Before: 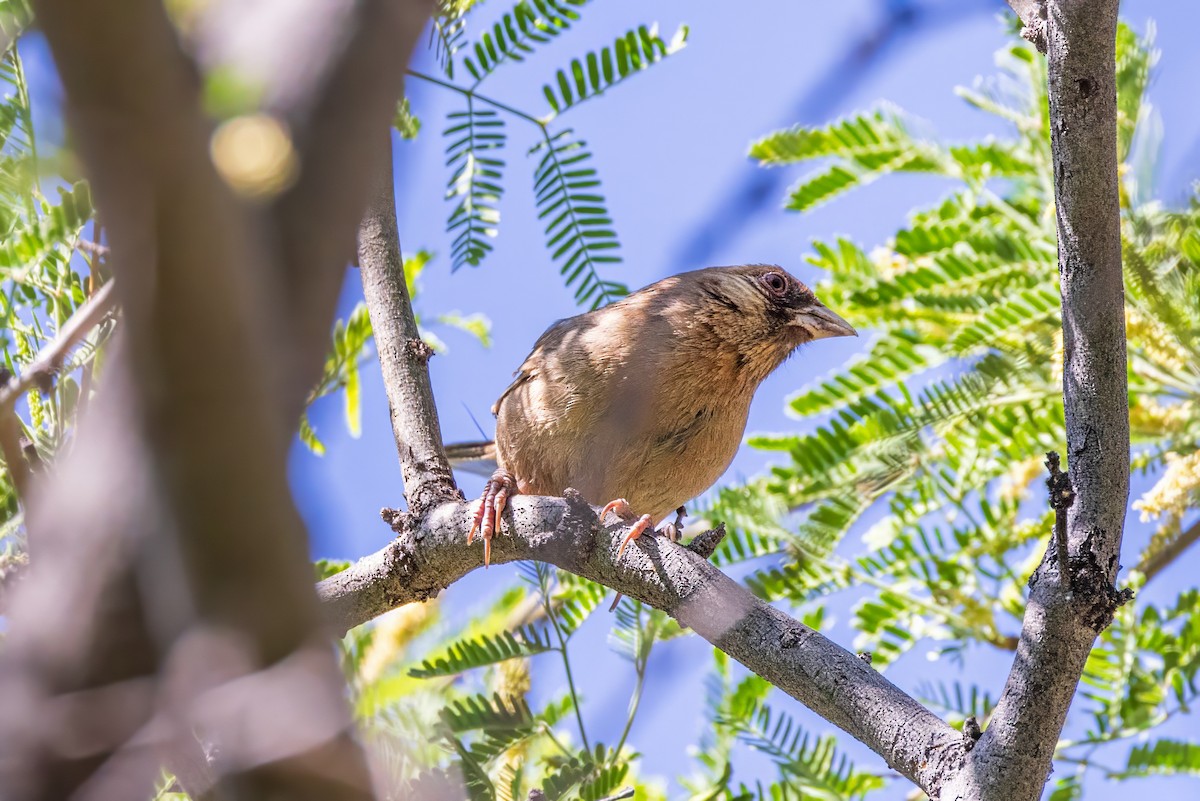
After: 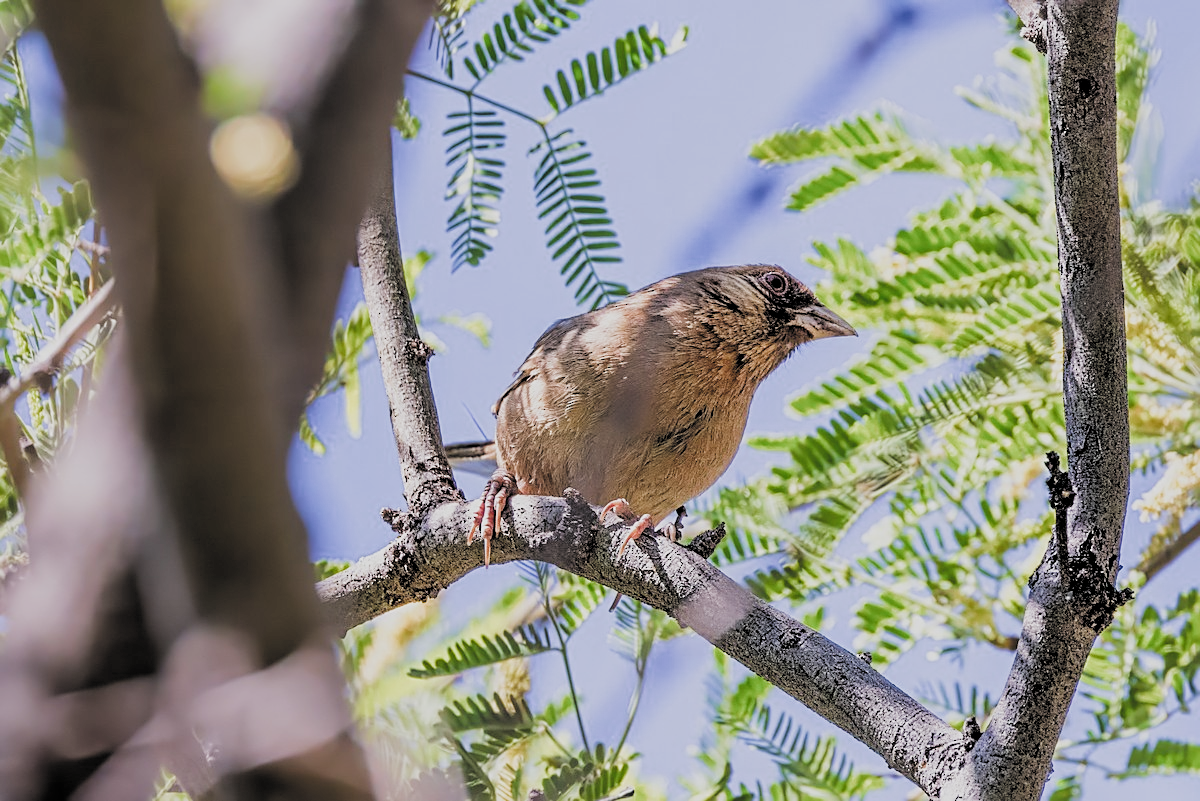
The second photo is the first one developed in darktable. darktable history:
filmic rgb: black relative exposure -3.41 EV, white relative exposure 3.45 EV, hardness 2.36, contrast 1.103, color science v5 (2021), contrast in shadows safe, contrast in highlights safe
sharpen: on, module defaults
